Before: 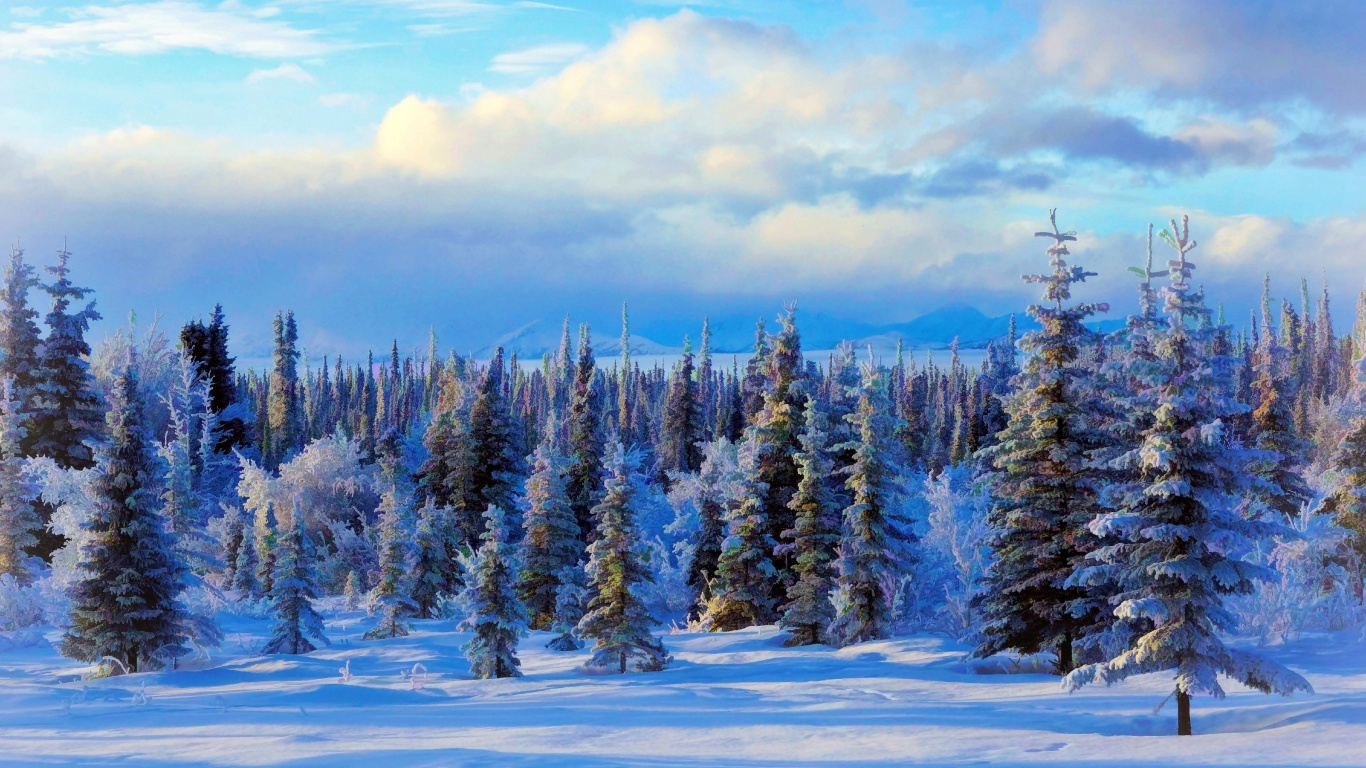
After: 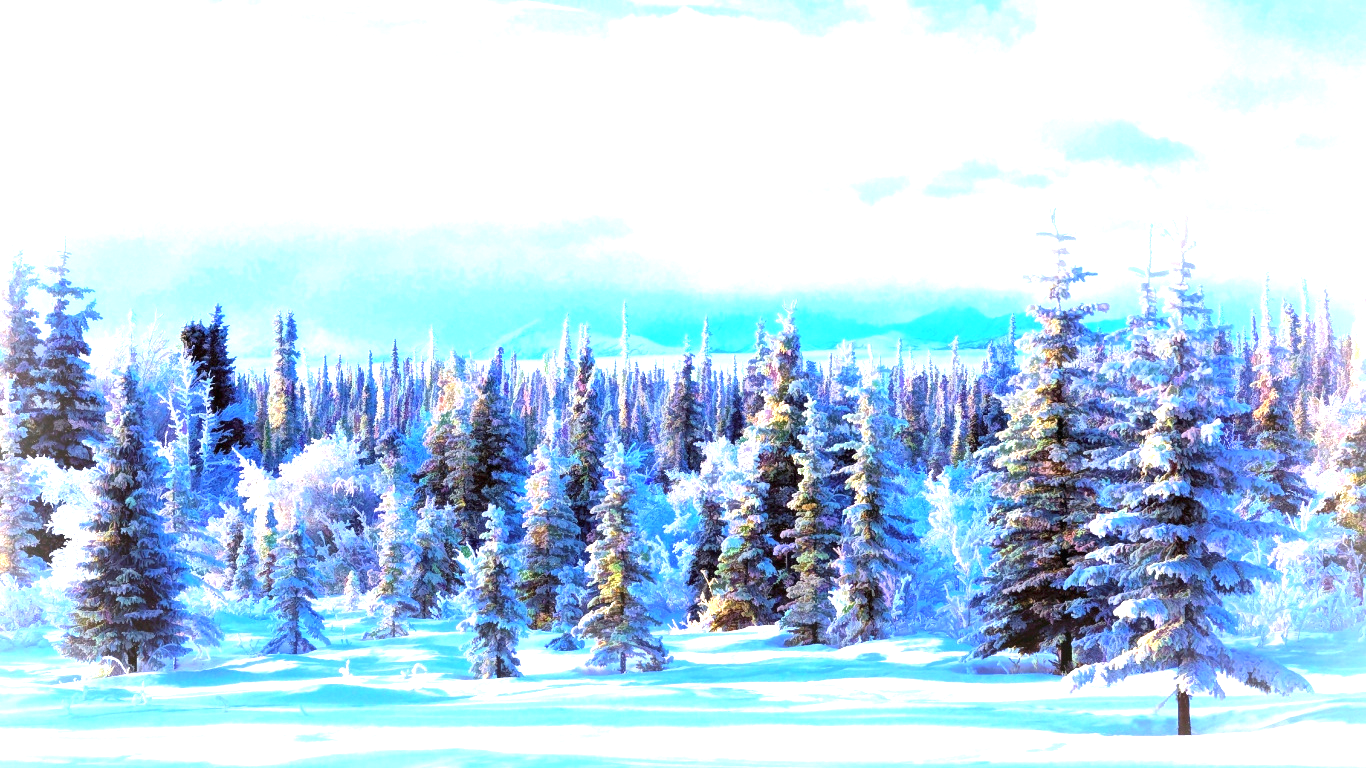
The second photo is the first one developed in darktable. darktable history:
exposure: black level correction 0, exposure 1.936 EV, compensate highlight preservation false
tone equalizer: on, module defaults
